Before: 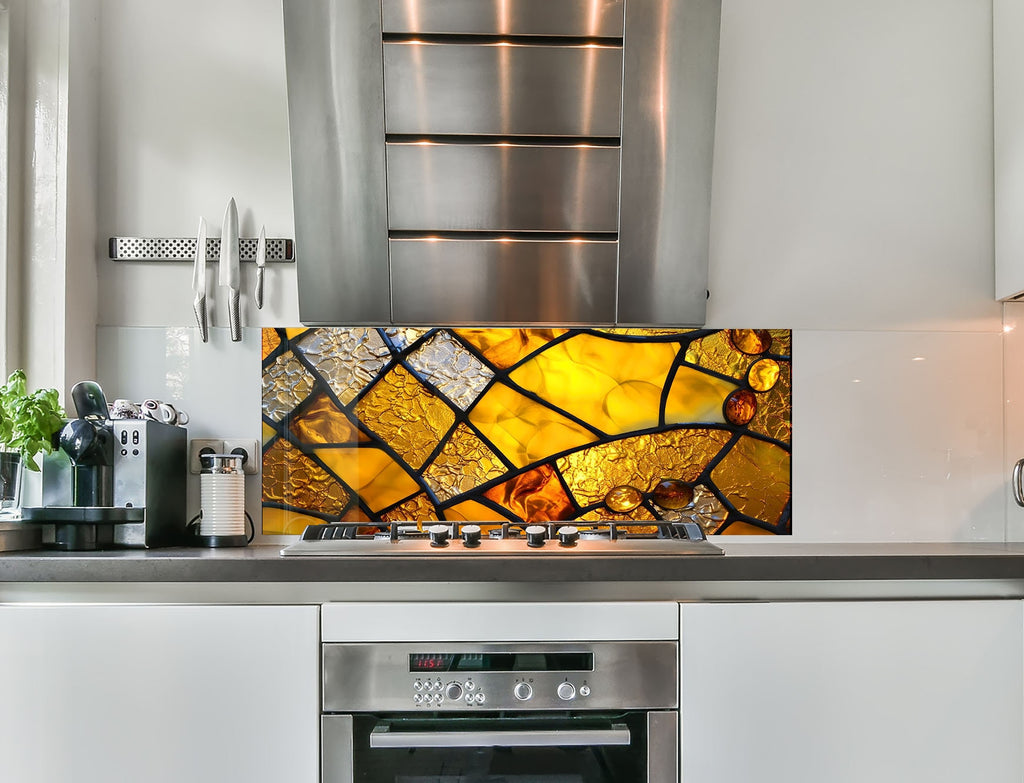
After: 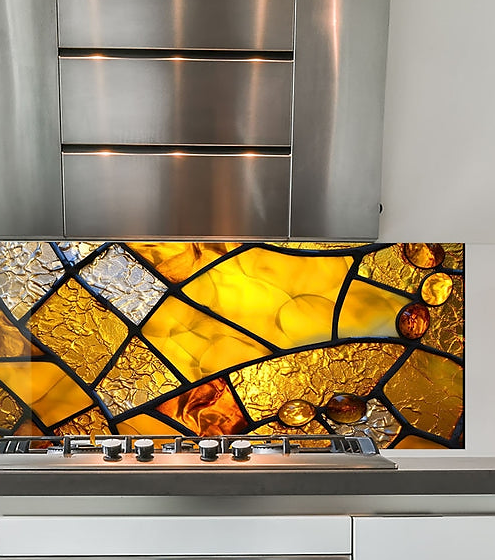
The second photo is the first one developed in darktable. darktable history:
crop: left 31.946%, top 10.995%, right 18.791%, bottom 17.417%
sharpen: radius 1.044, threshold 0.939
